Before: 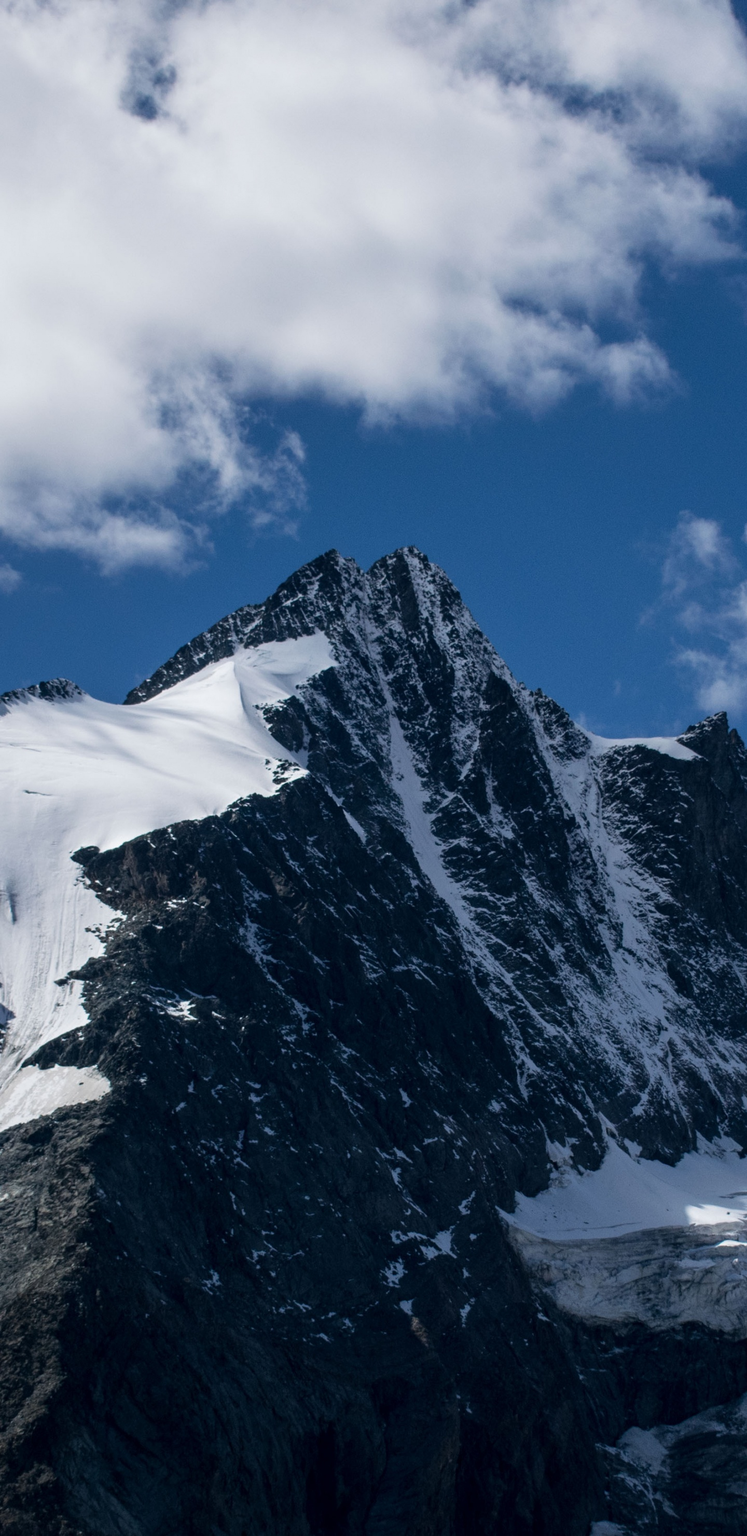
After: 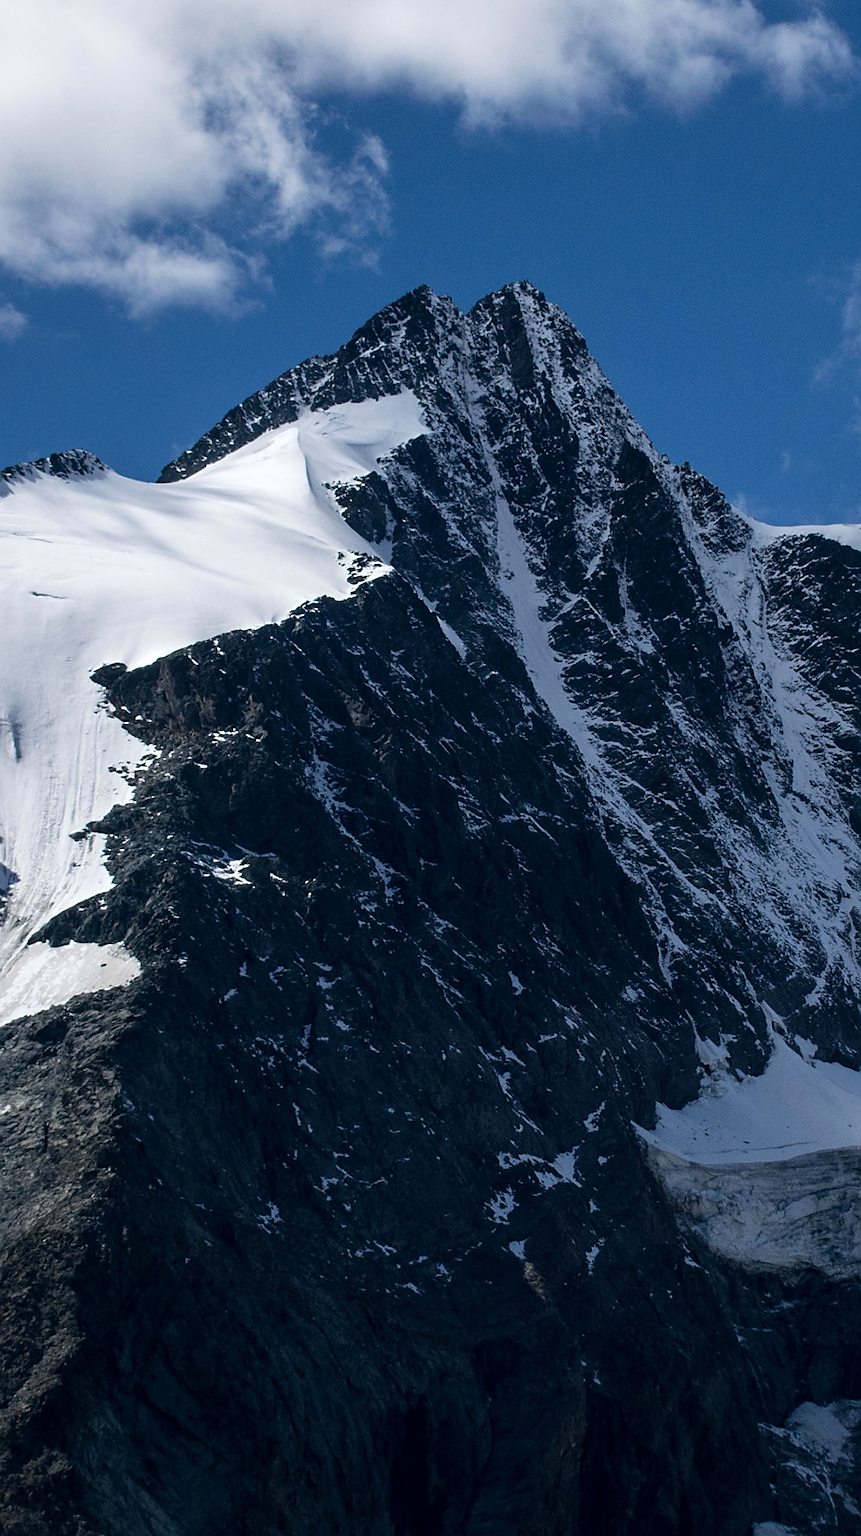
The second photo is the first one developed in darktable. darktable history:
crop: top 21.205%, right 9.357%, bottom 0.209%
levels: levels [0, 0.476, 0.951]
sharpen: radius 1.369, amount 1.247, threshold 0.842
